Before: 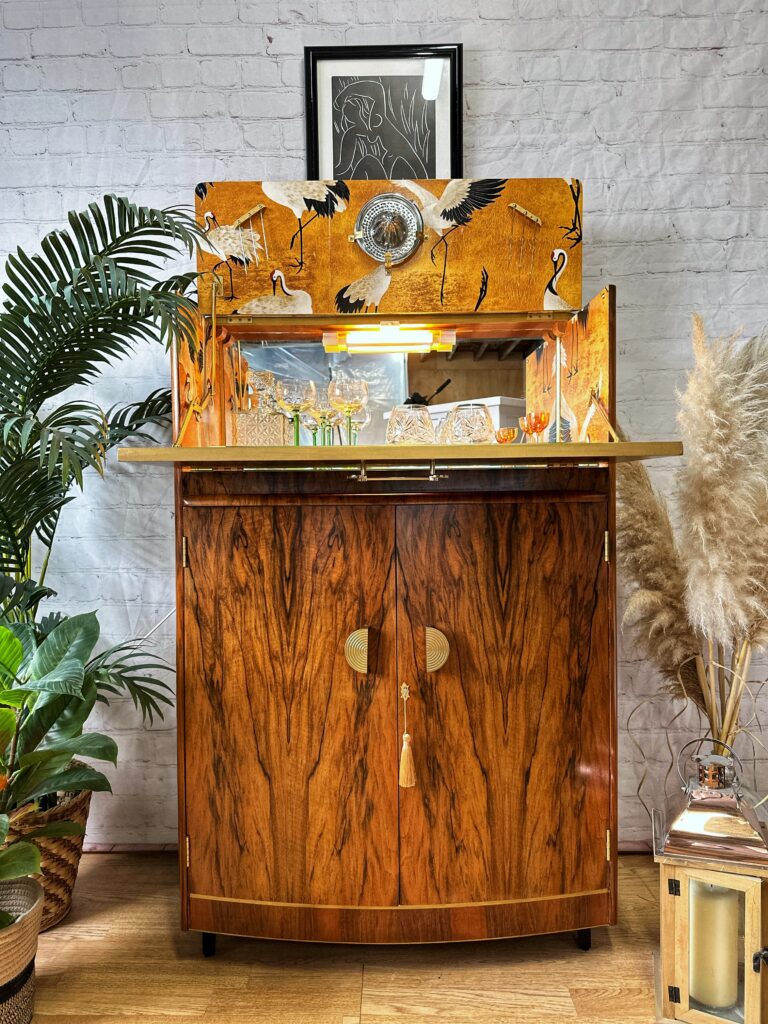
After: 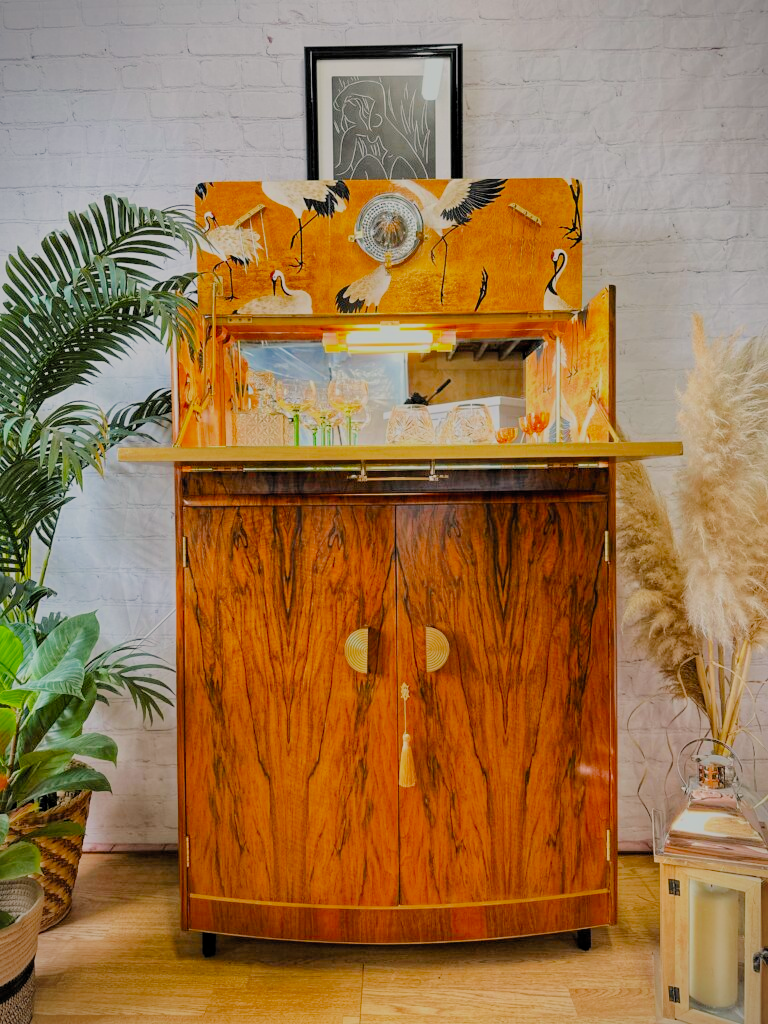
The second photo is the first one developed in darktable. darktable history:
filmic rgb: black relative exposure -8.03 EV, white relative exposure 8.04 EV, hardness 2.41, latitude 9.86%, contrast 0.725, highlights saturation mix 9.33%, shadows ↔ highlights balance 1.57%, add noise in highlights 0.1, color science v4 (2020), type of noise poissonian
exposure: black level correction 0.001, exposure 0.498 EV, compensate highlight preservation false
color balance rgb: highlights gain › chroma 1.009%, highlights gain › hue 53.92°, perceptual saturation grading › global saturation 0.306%, perceptual brilliance grading › mid-tones 10.525%, perceptual brilliance grading › shadows 14.432%, global vibrance 9.37%
vignetting: fall-off start 101%, fall-off radius 65.21%, automatic ratio true
contrast brightness saturation: saturation -0.047
